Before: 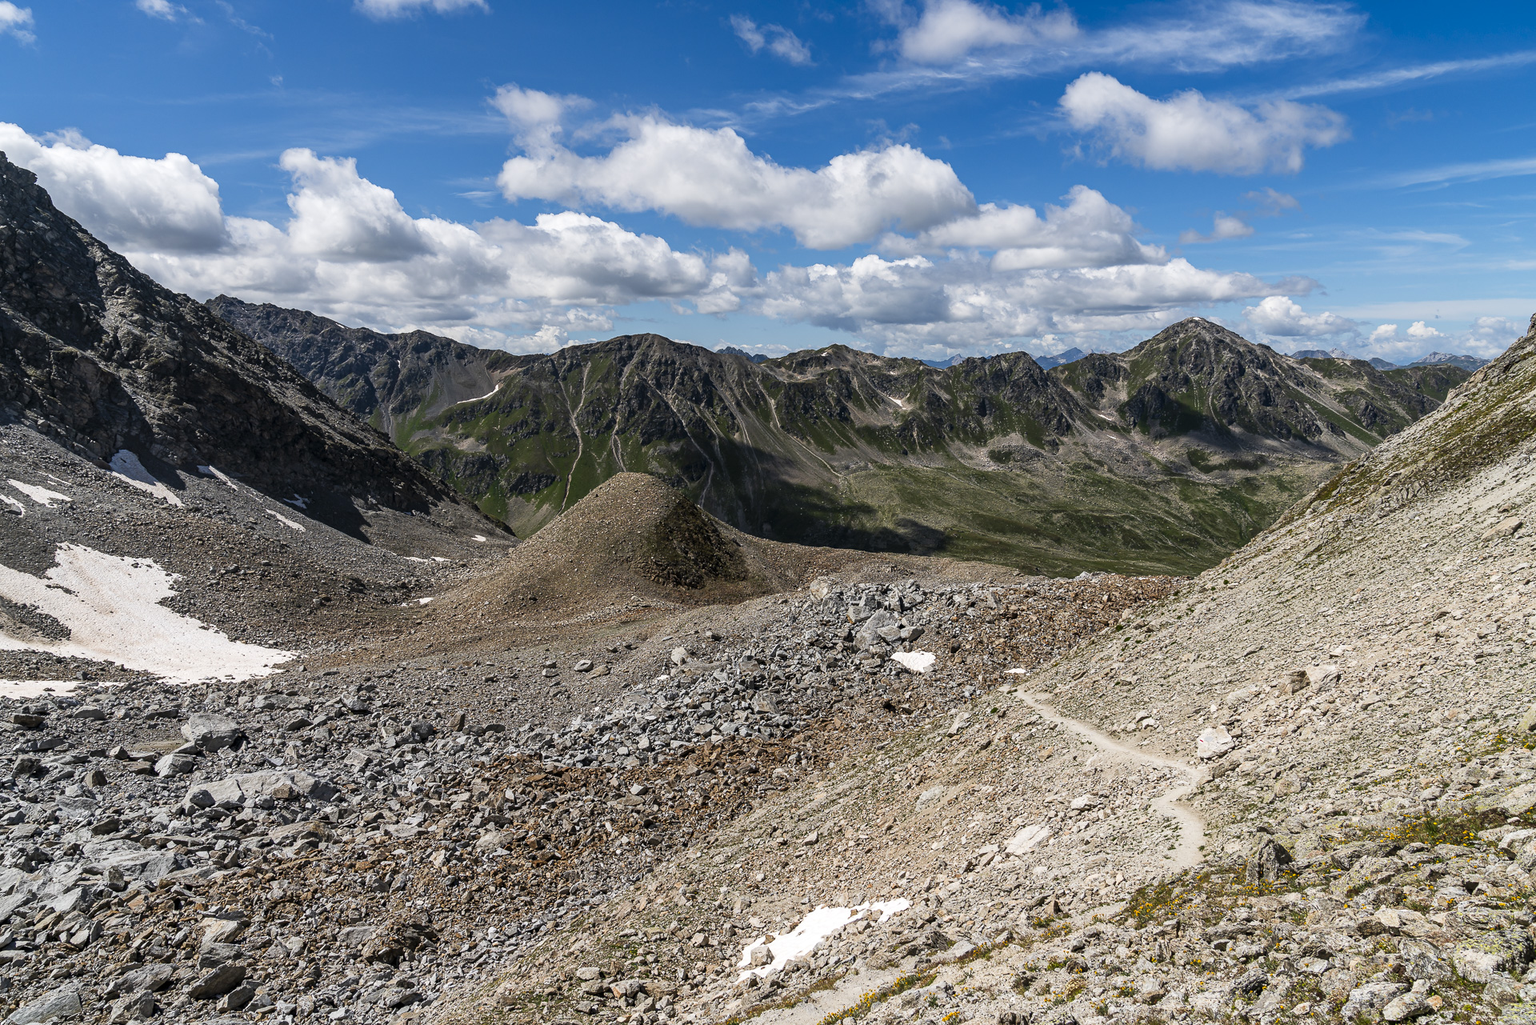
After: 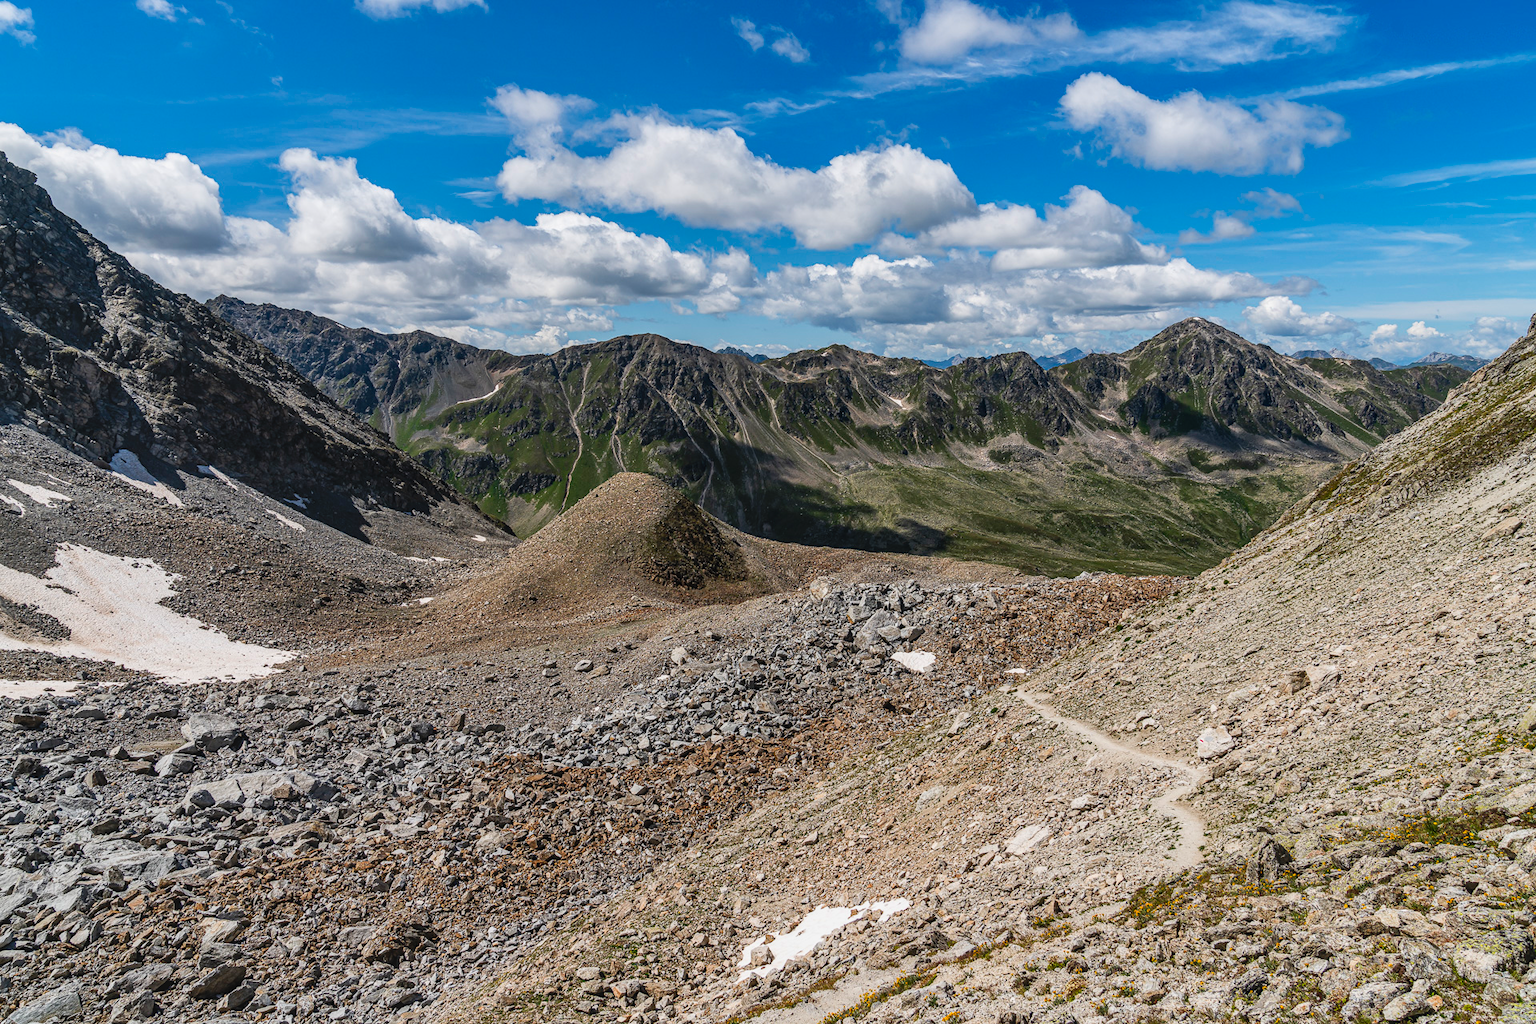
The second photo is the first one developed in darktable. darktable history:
shadows and highlights: low approximation 0.01, soften with gaussian
local contrast: detail 130%
lowpass: radius 0.1, contrast 0.85, saturation 1.1, unbound 0
